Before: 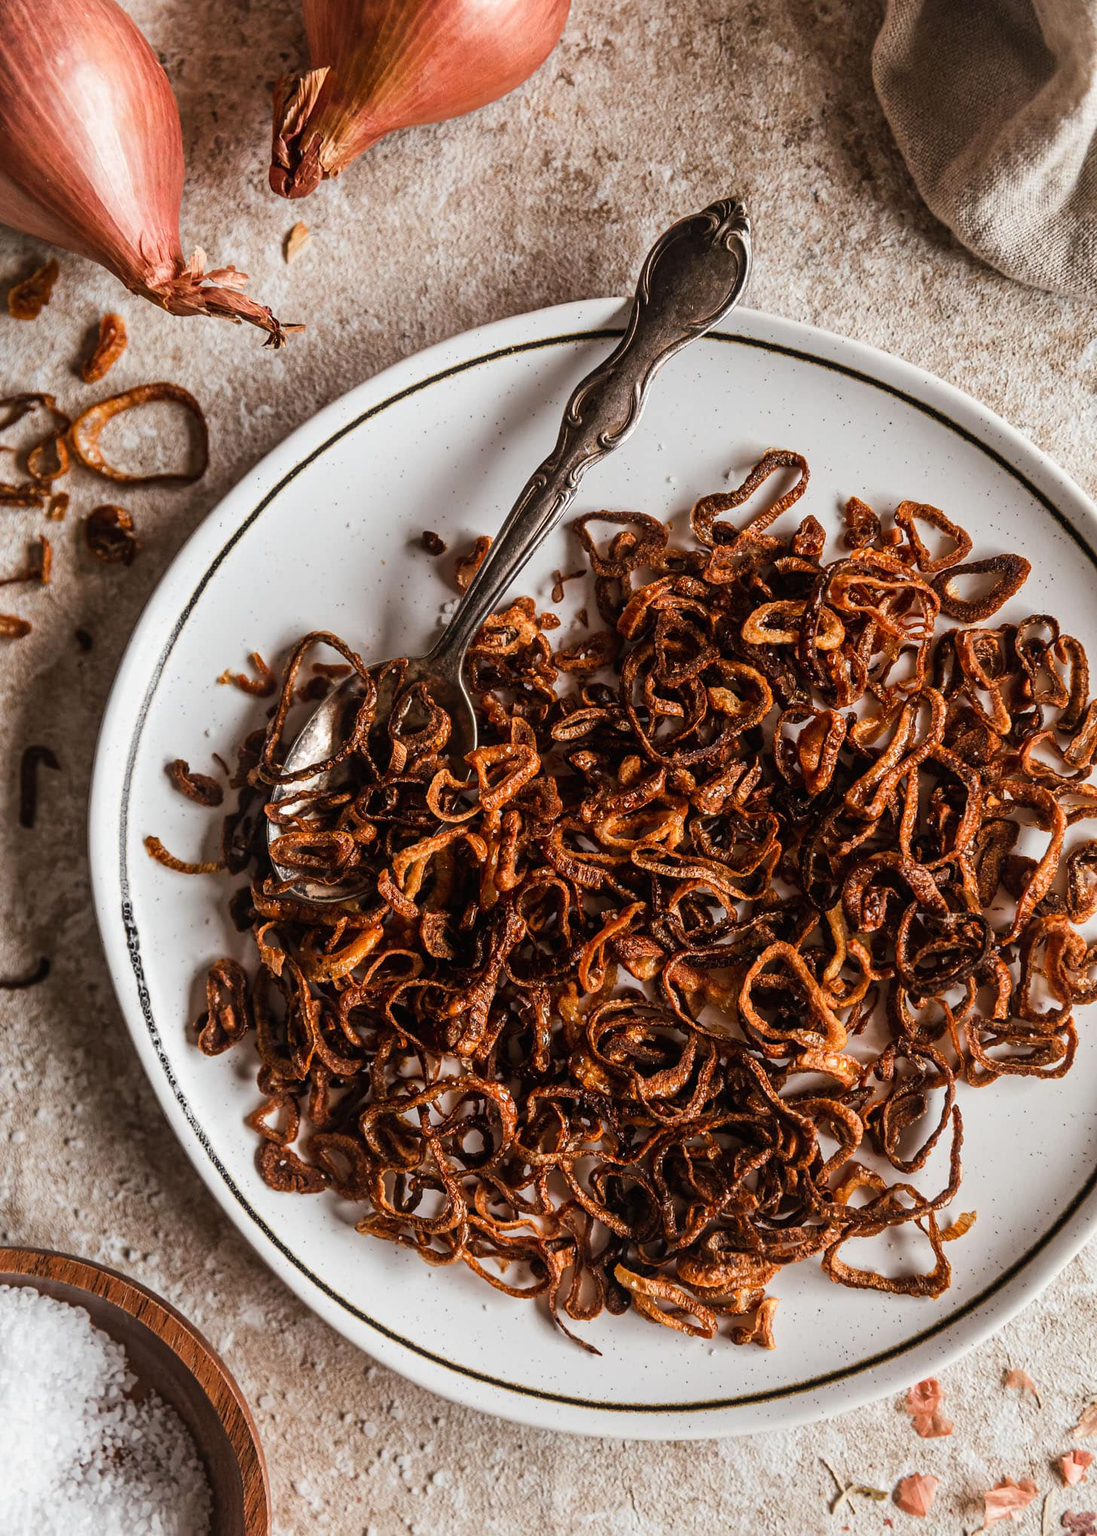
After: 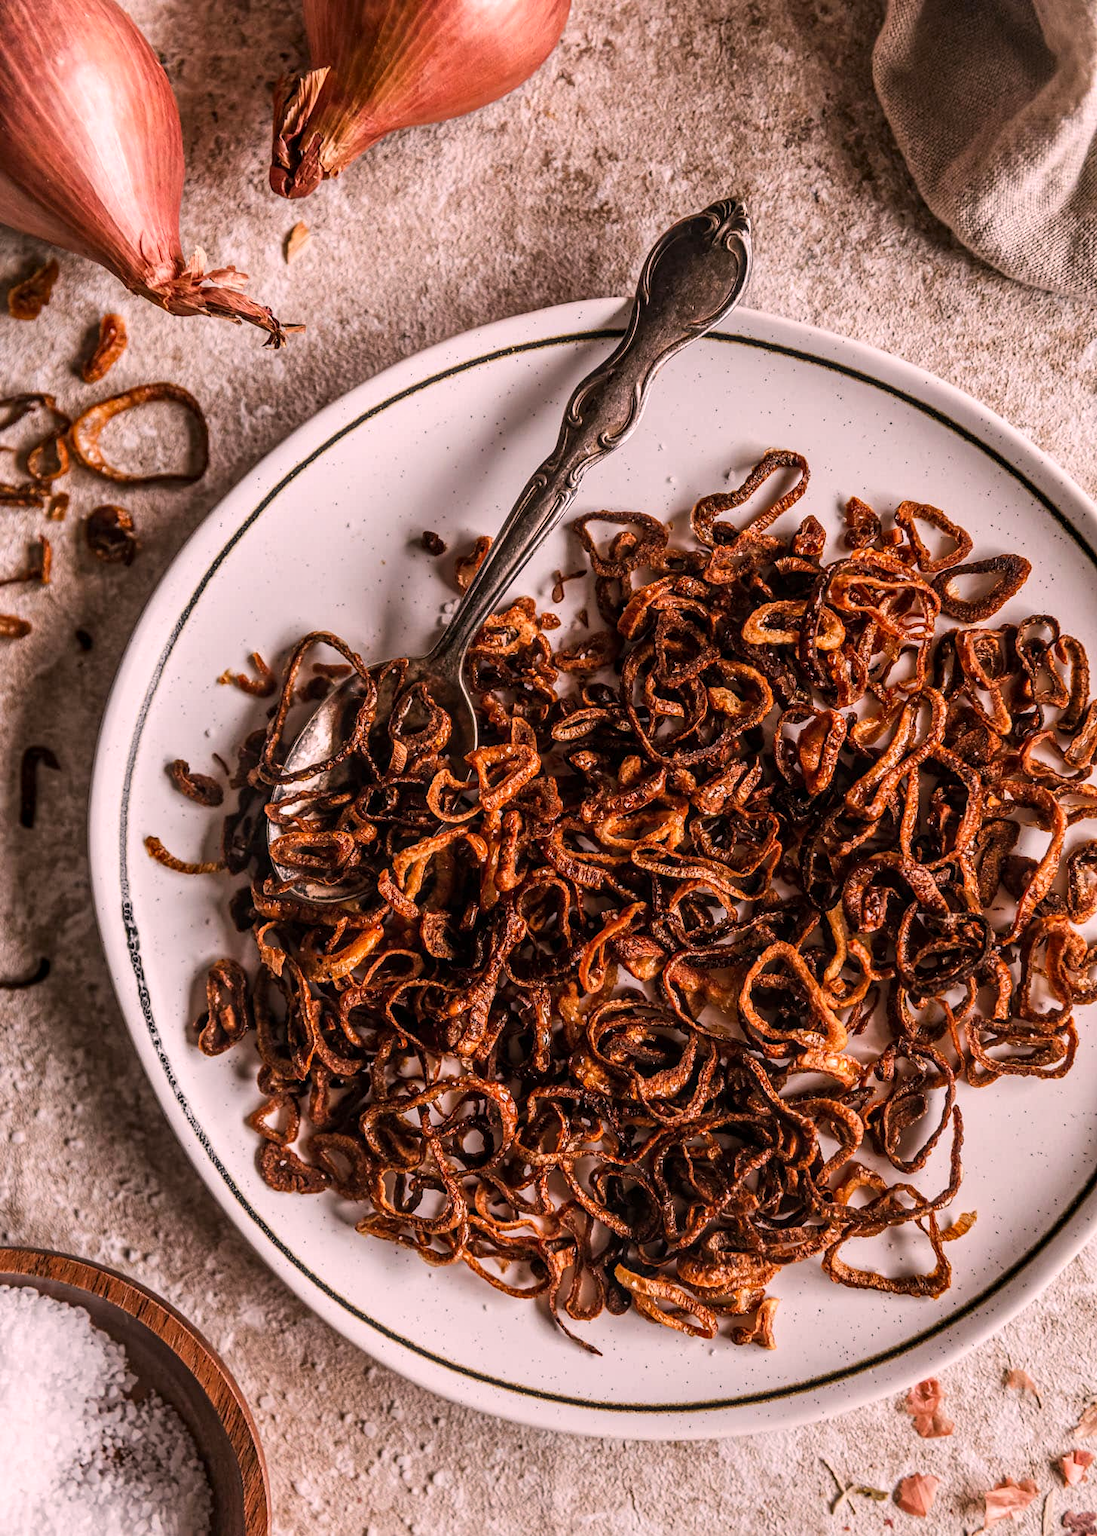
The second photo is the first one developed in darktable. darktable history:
white balance: red 1.004, blue 1.024
color correction: highlights a* 12.23, highlights b* 5.41
local contrast: on, module defaults
tone equalizer: on, module defaults
